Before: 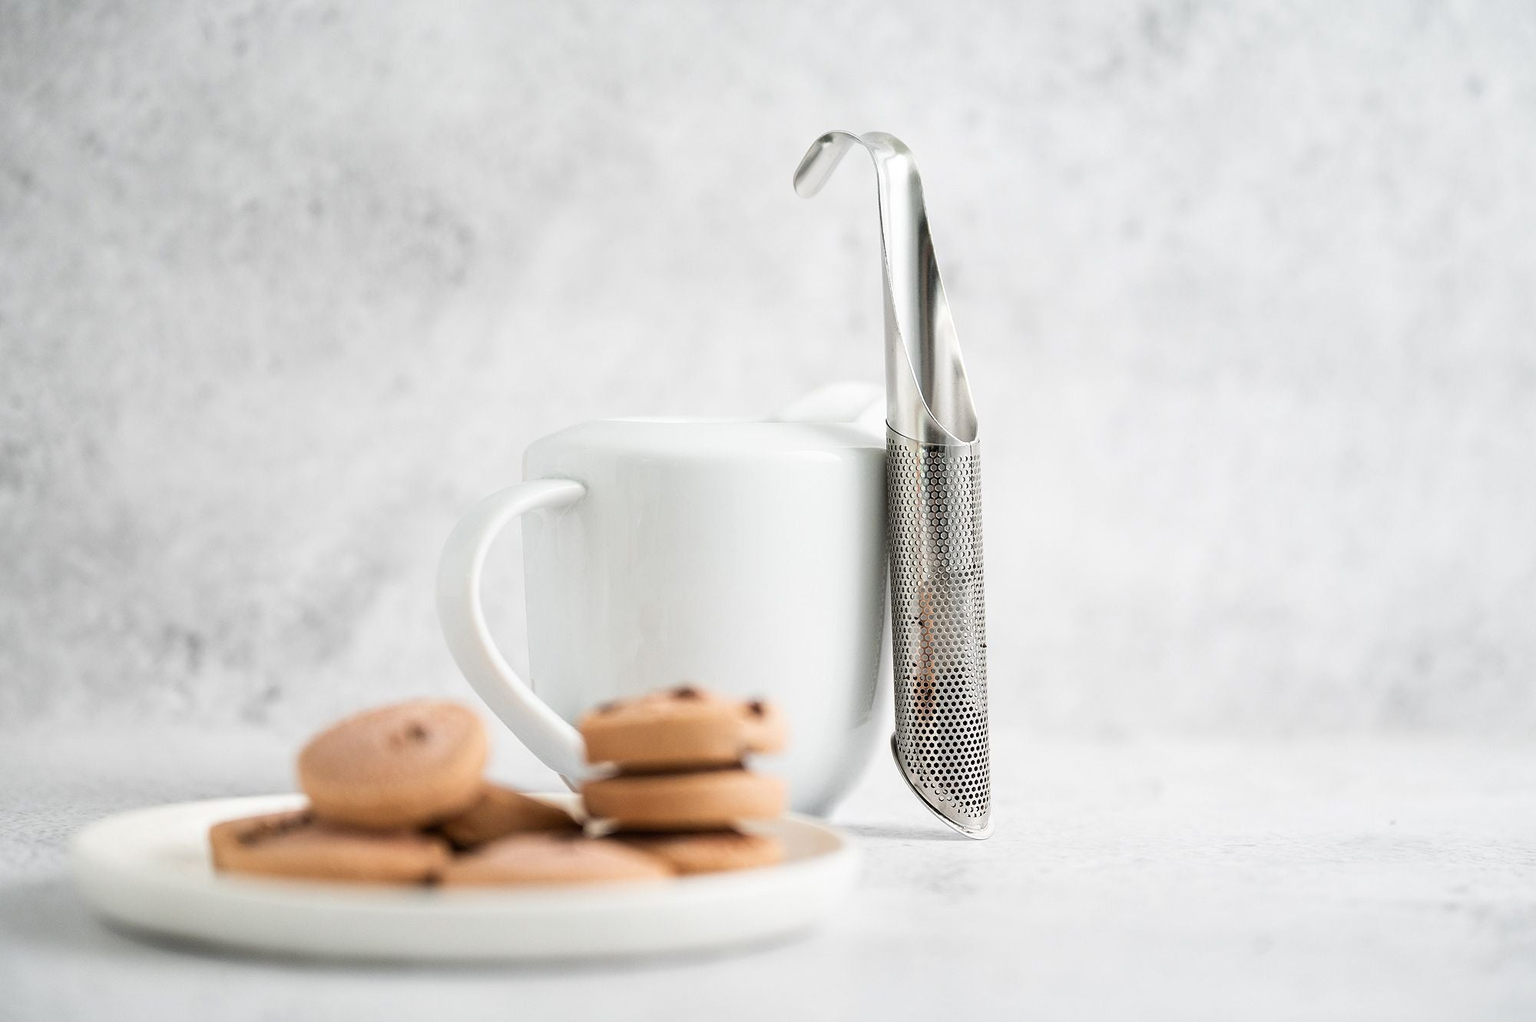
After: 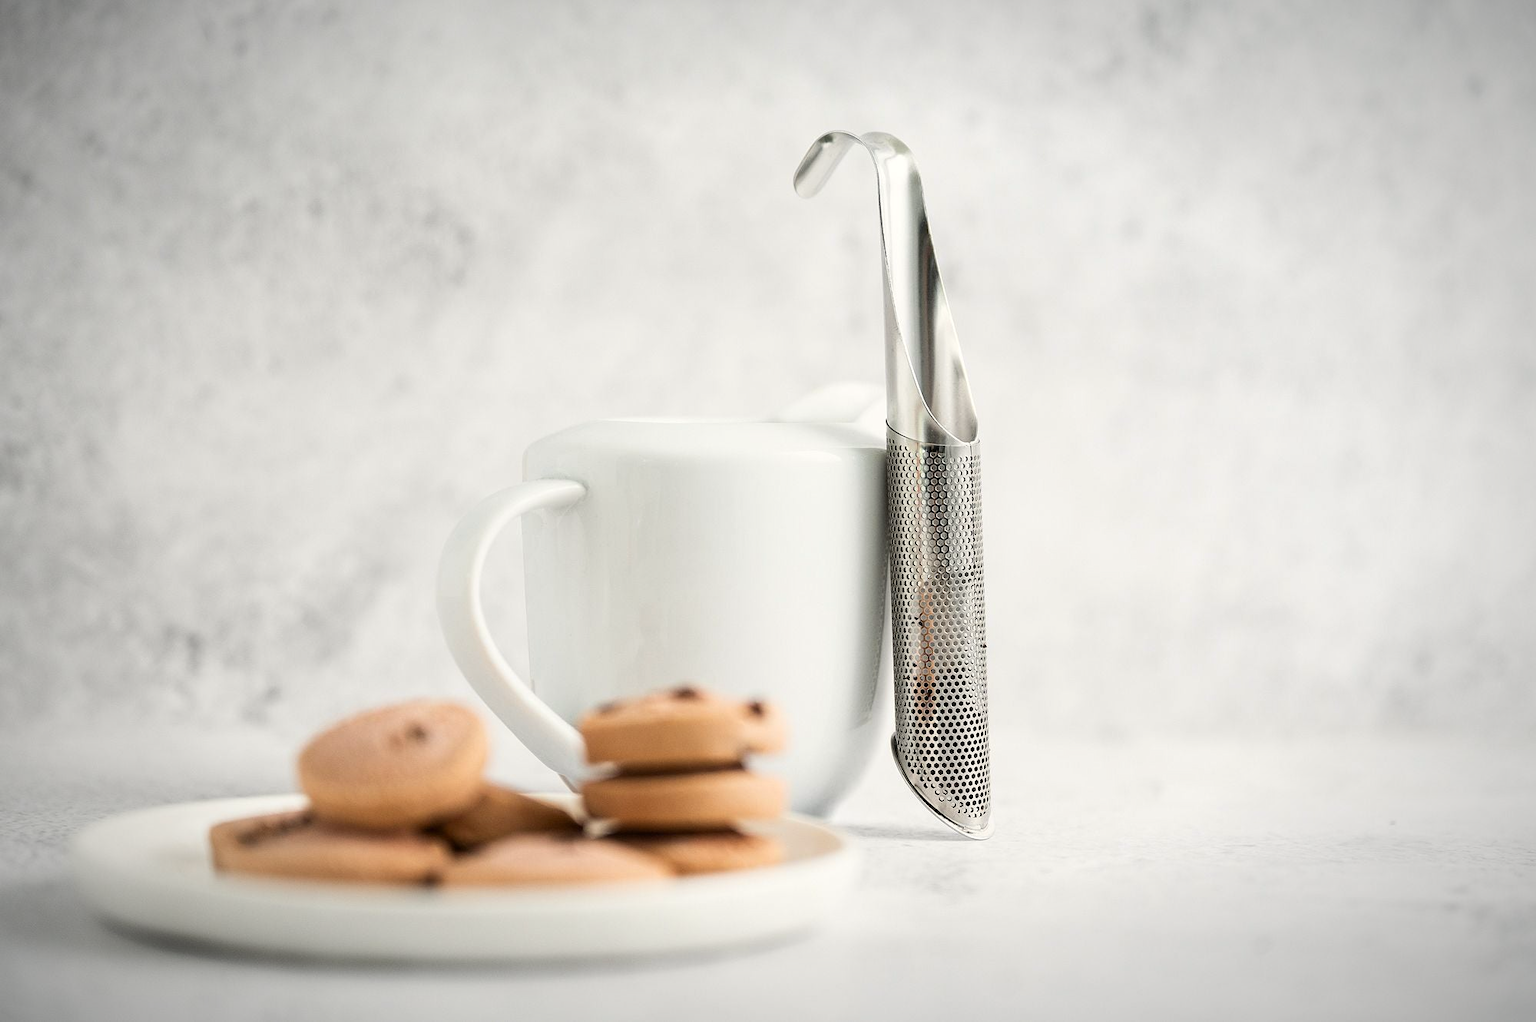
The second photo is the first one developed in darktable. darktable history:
vignetting: fall-off radius 59.9%, automatic ratio true
color correction: highlights b* 3.02
contrast brightness saturation: contrast 0.082, saturation 0.022
